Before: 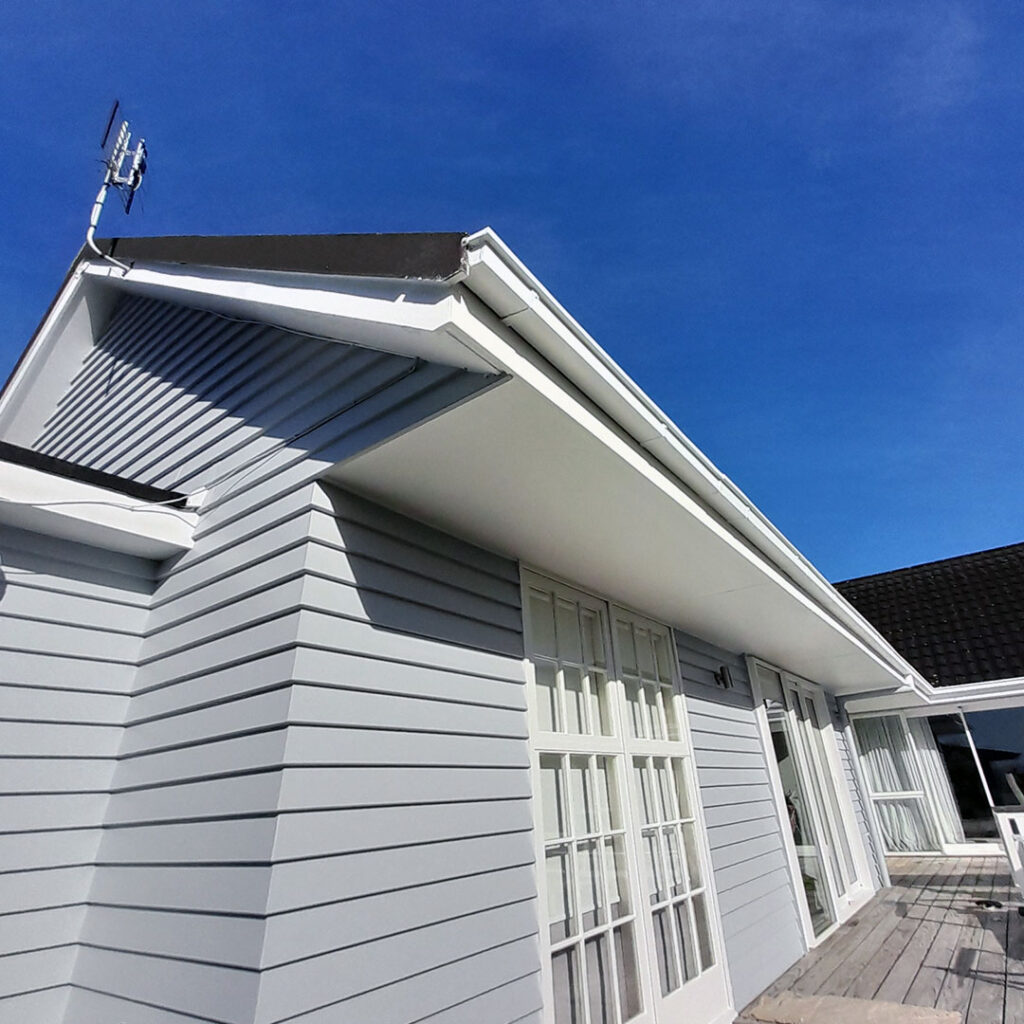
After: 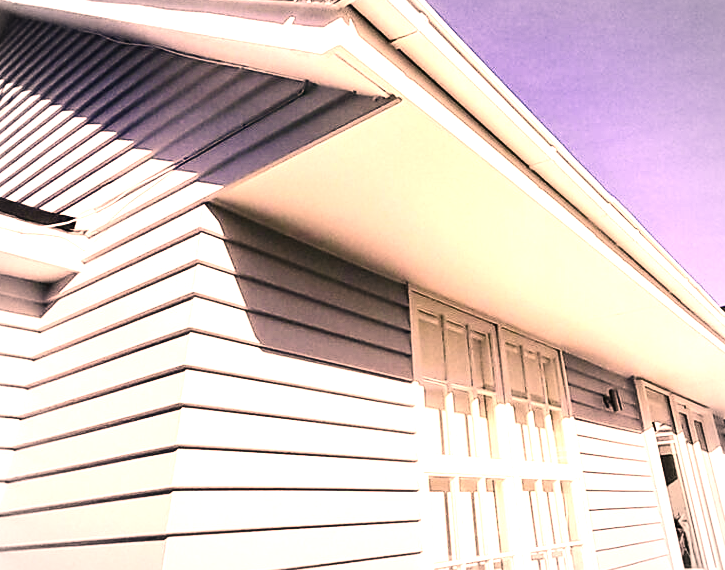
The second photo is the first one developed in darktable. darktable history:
exposure: black level correction 0, exposure 1.739 EV, compensate highlight preservation false
vignetting: fall-off start 86.6%, brightness -0.335, automatic ratio true
sharpen: amount 0.217
contrast brightness saturation: contrast 0.217
crop: left 10.917%, top 27.115%, right 18.233%, bottom 17.209%
color balance rgb: global offset › luminance 0.478%, perceptual saturation grading › global saturation -10.42%, perceptual saturation grading › highlights -27.562%, perceptual saturation grading › shadows 20.893%, global vibrance 35.034%, contrast 9.501%
color correction: highlights a* 39.45, highlights b* 39.85, saturation 0.686
